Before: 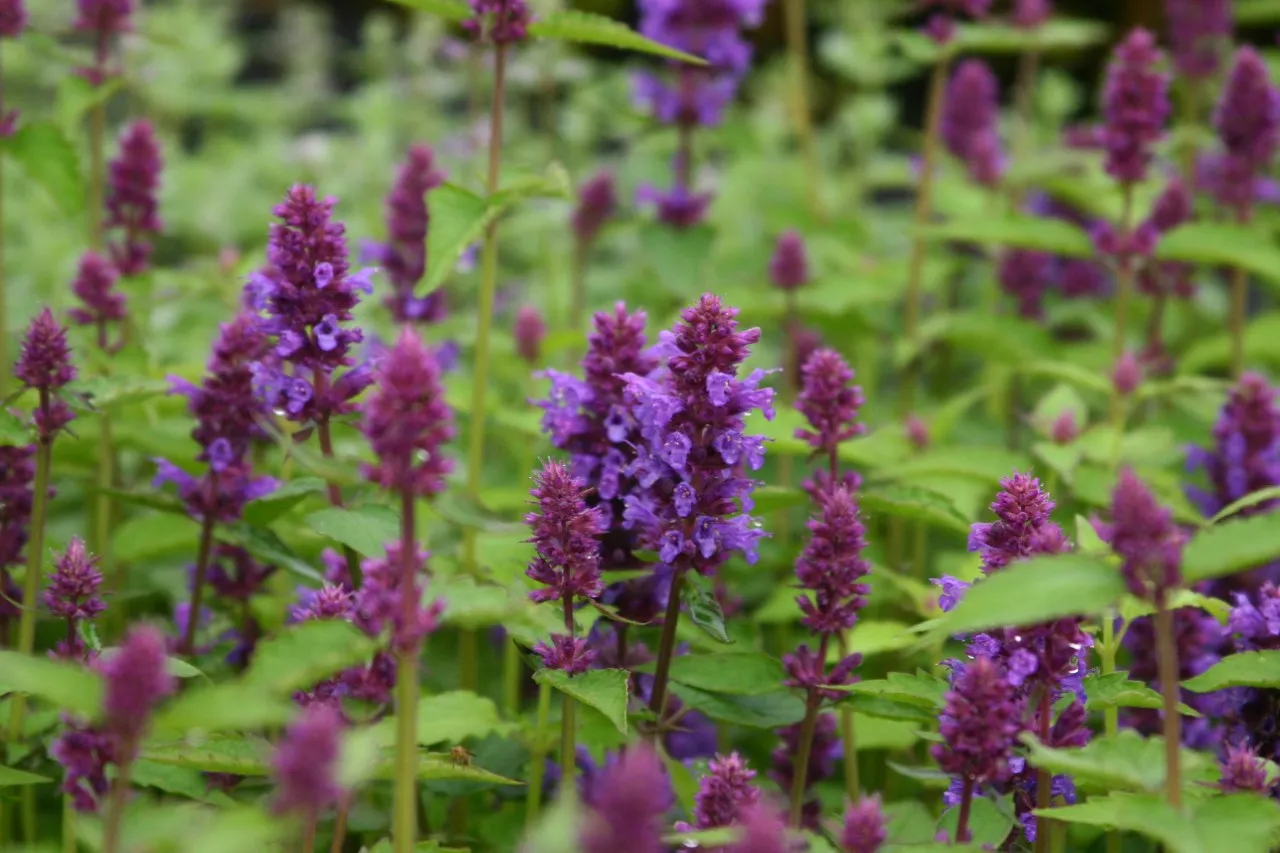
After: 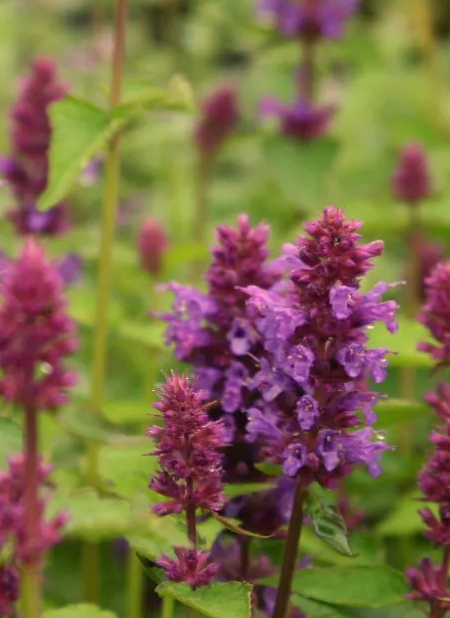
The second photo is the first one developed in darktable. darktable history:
crop and rotate: left 29.476%, top 10.214%, right 35.32%, bottom 17.333%
white balance: red 1.123, blue 0.83
